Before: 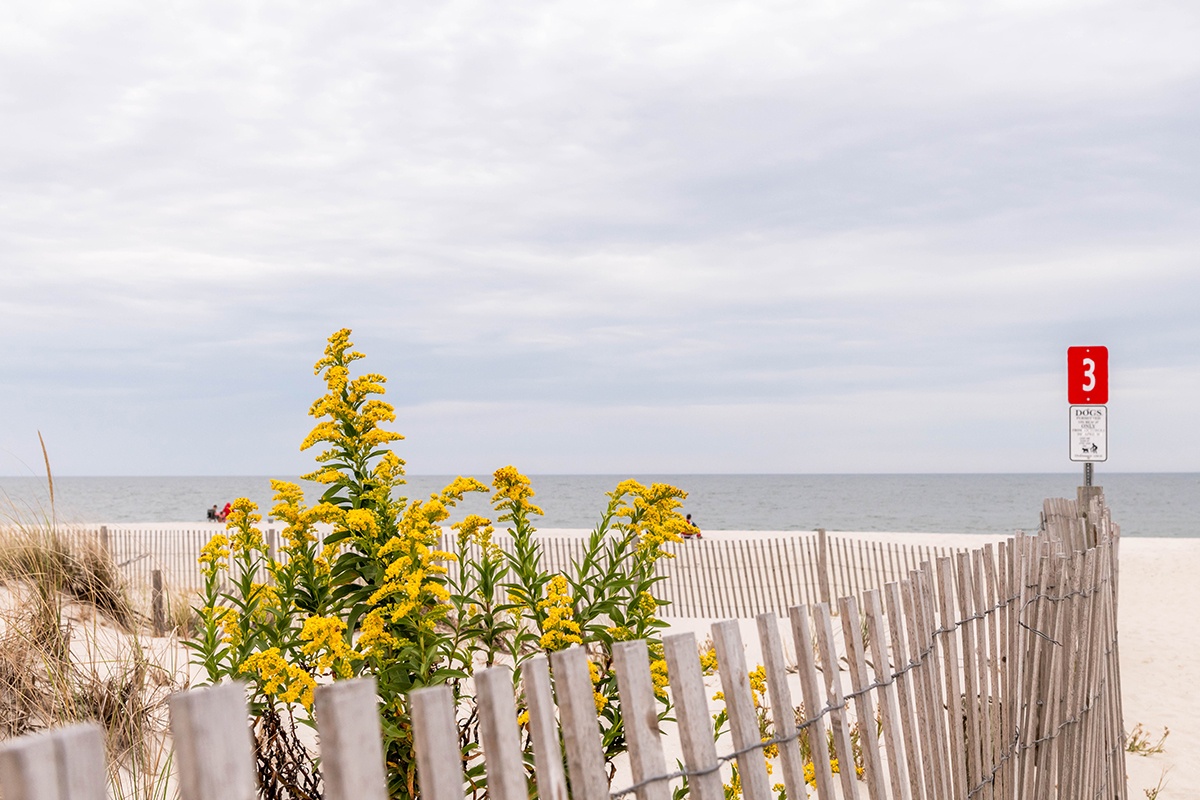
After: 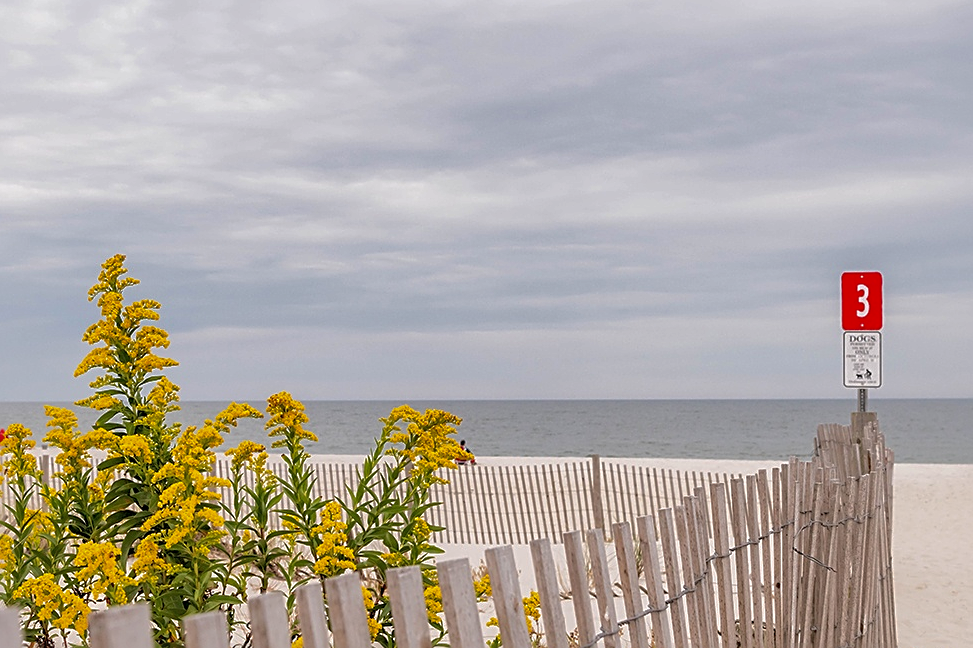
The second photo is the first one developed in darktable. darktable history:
shadows and highlights: shadows 40.05, highlights -59.87
sharpen: on, module defaults
exposure: black level correction 0, exposure 0.599 EV, compensate exposure bias true, compensate highlight preservation false
crop: left 18.841%, top 9.344%, right 0.001%, bottom 9.586%
